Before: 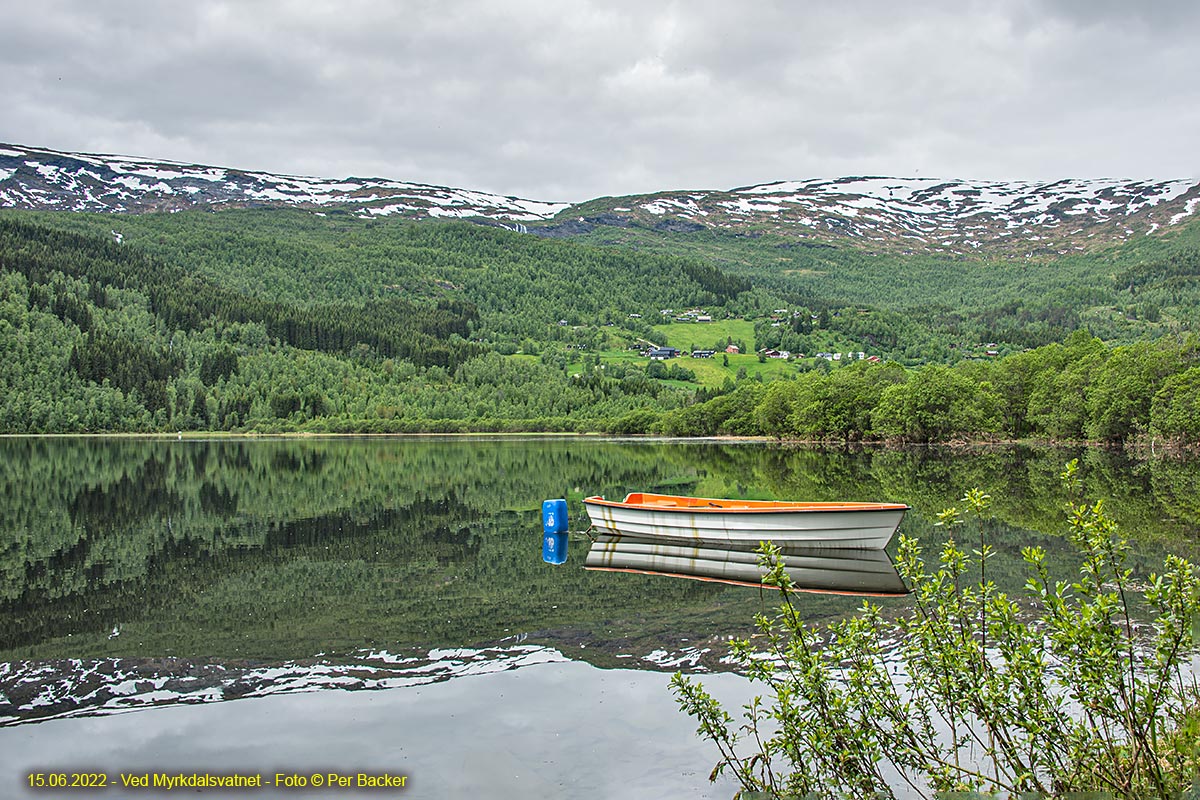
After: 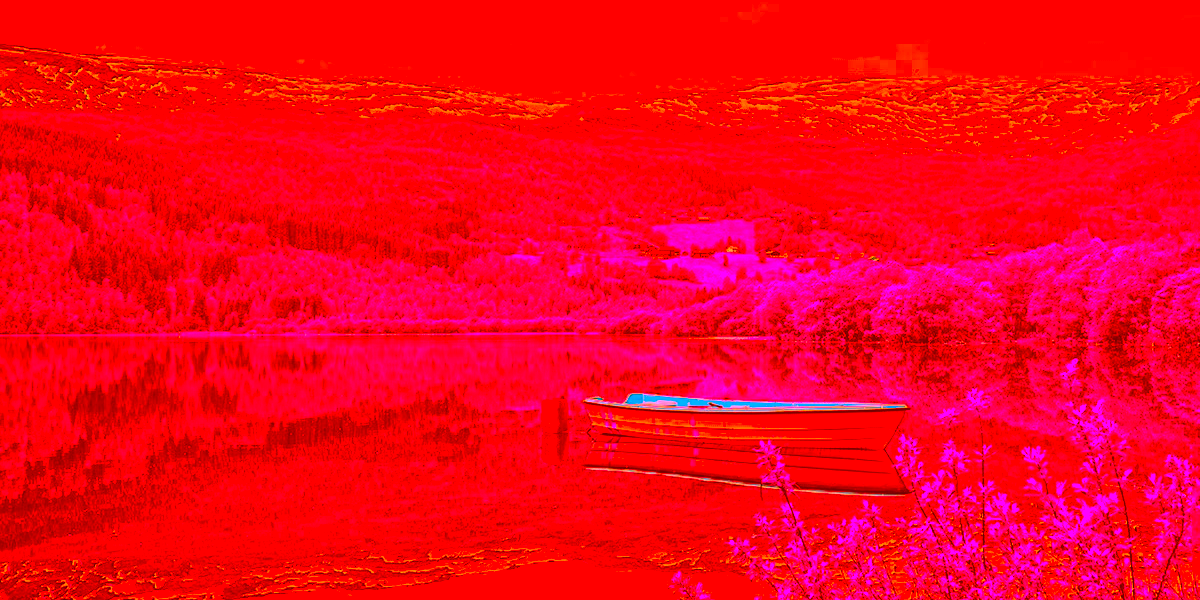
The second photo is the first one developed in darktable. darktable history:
color correction: highlights a* -39.68, highlights b* -40, shadows a* -40, shadows b* -40, saturation -3
crop and rotate: top 12.5%, bottom 12.5%
